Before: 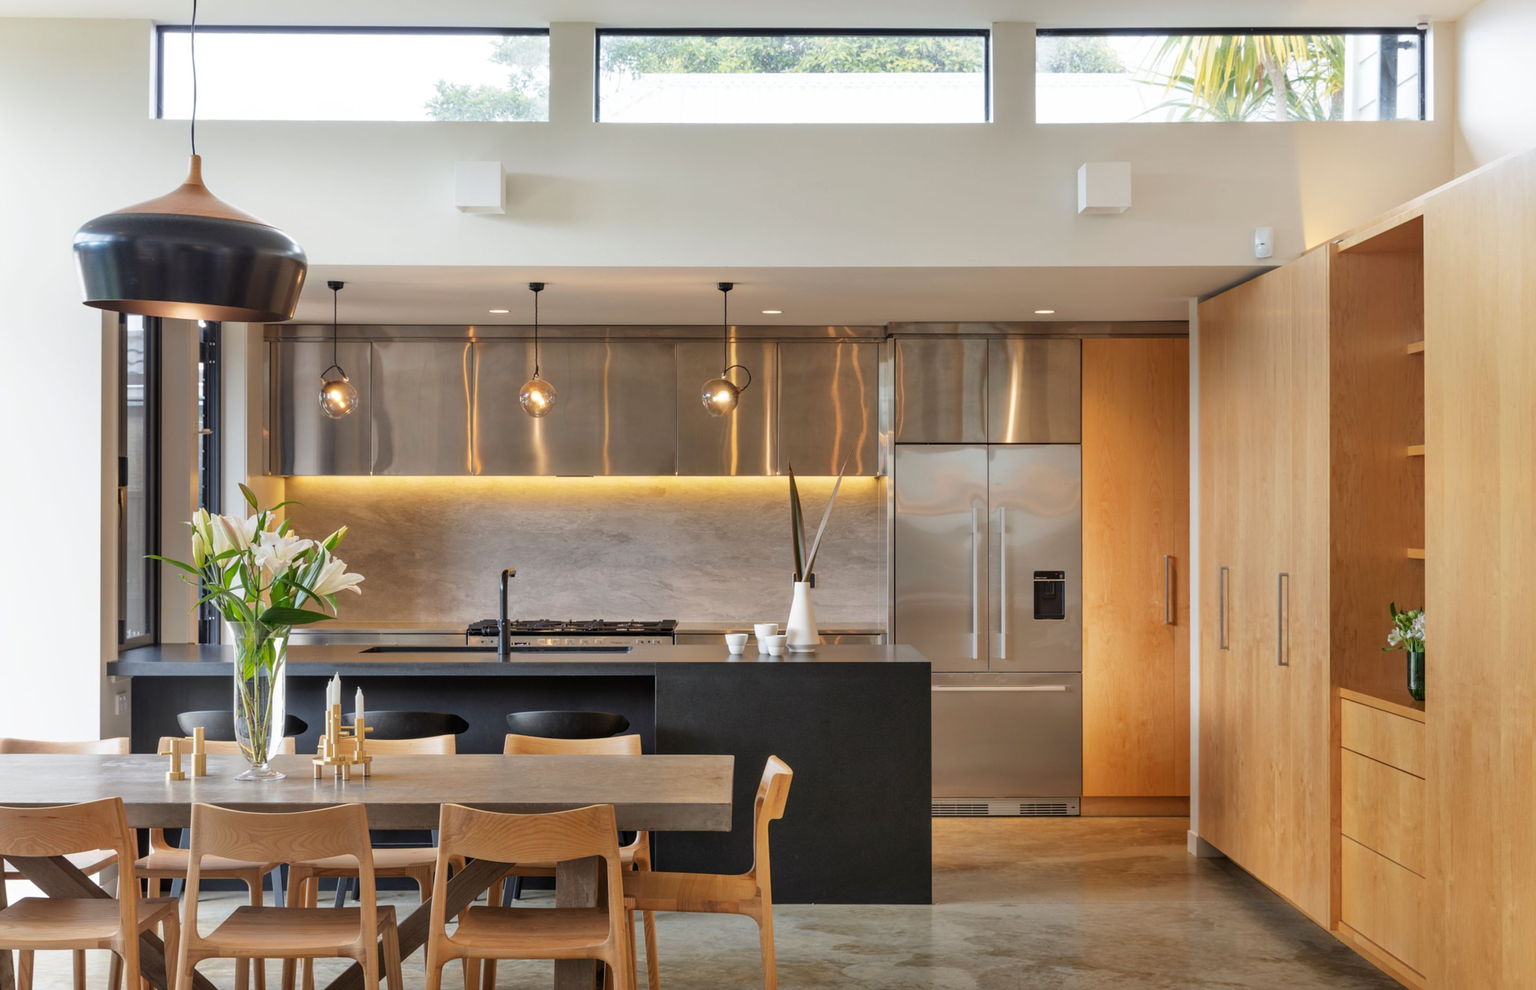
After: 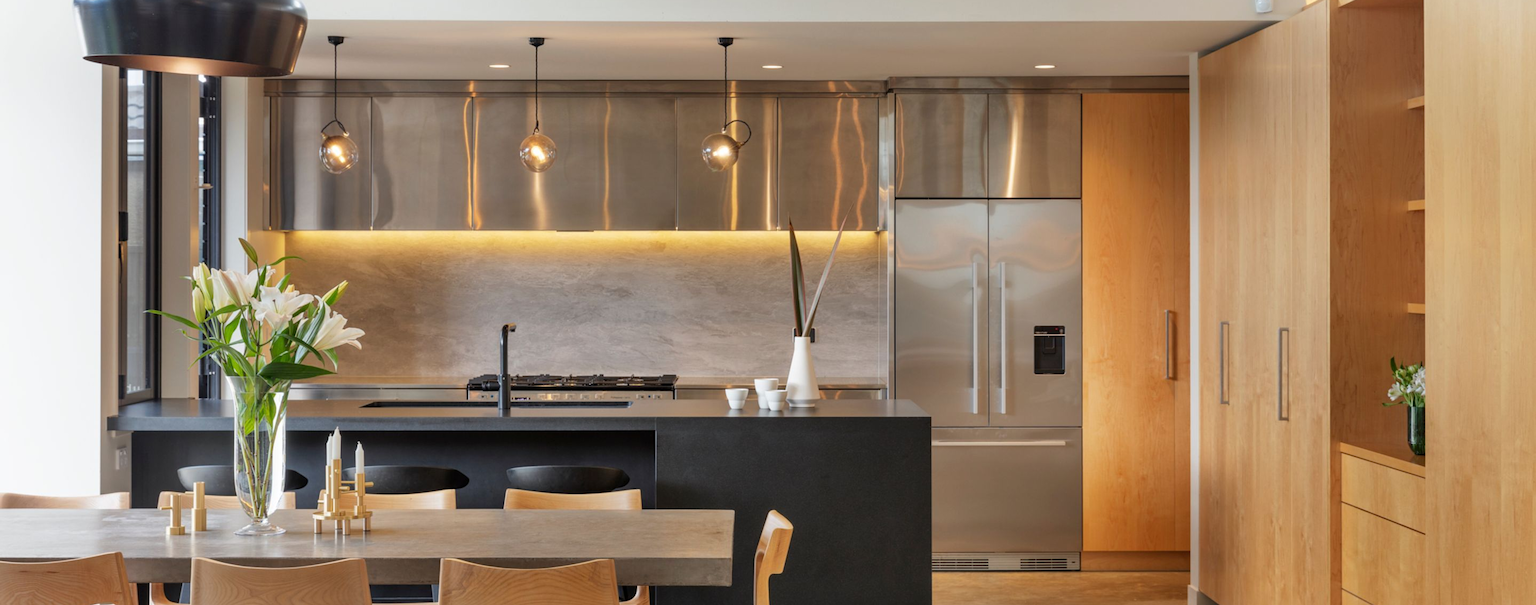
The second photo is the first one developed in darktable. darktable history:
crop and rotate: top 24.838%, bottom 13.981%
